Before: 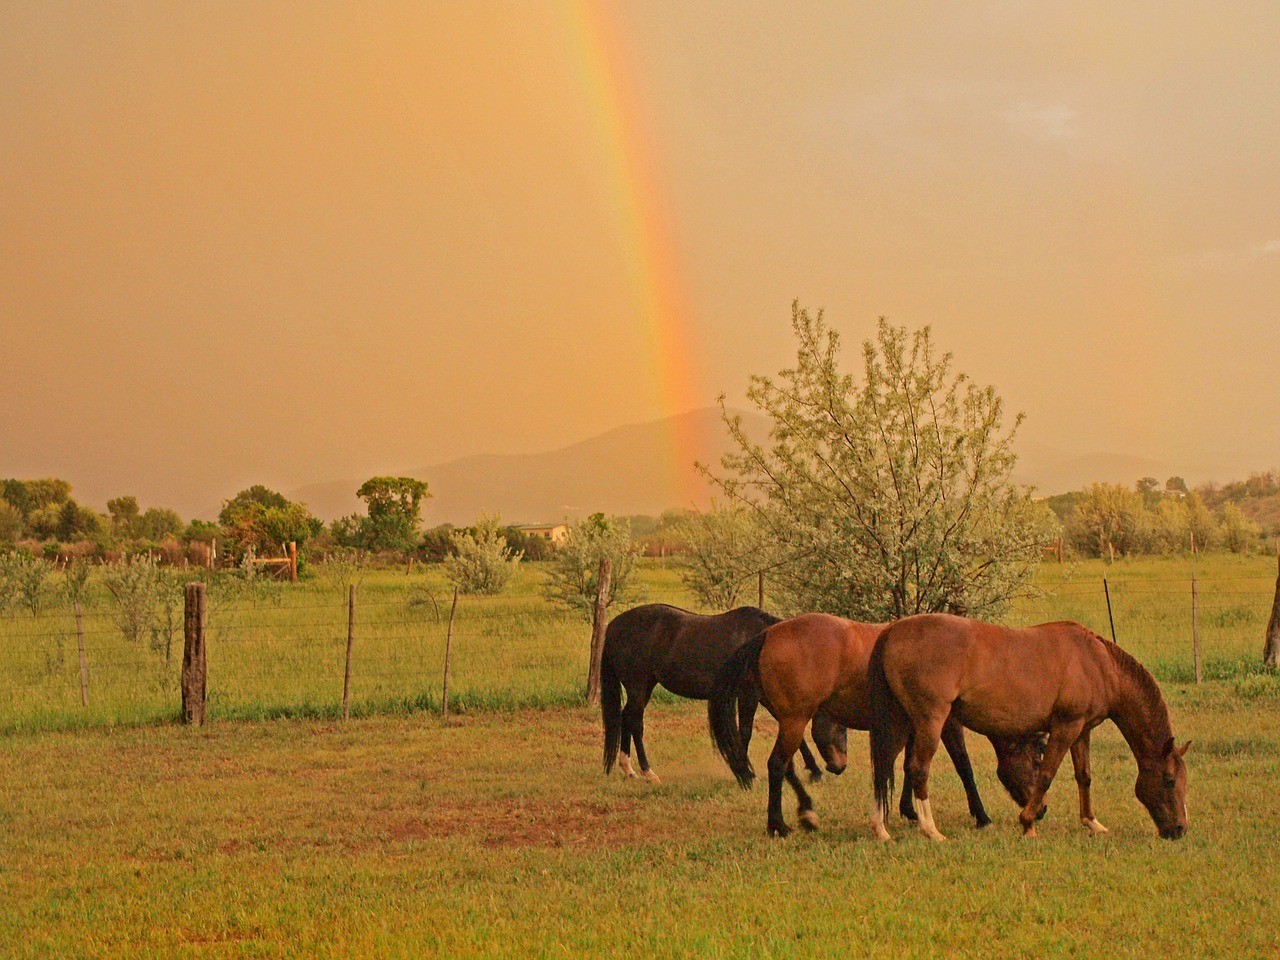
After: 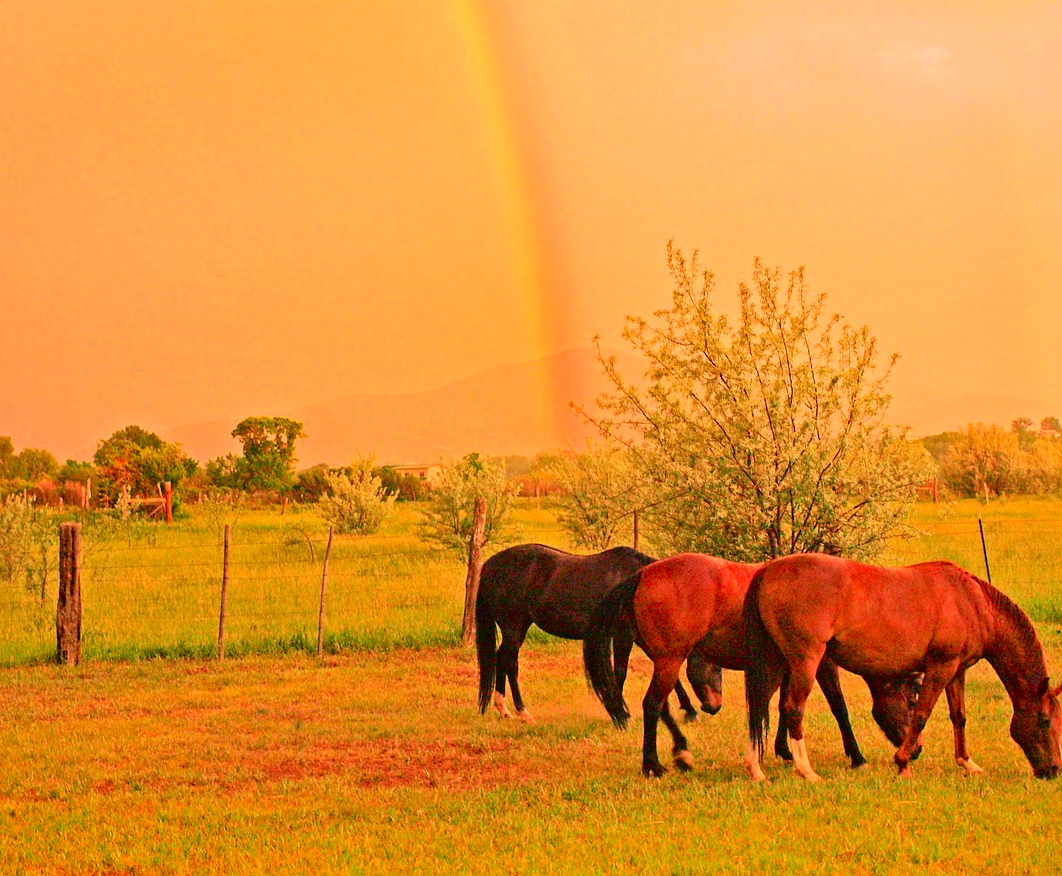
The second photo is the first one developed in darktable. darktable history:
crop: left 9.843%, top 6.329%, right 7.152%, bottom 2.383%
haze removal: strength 0.1, compatibility mode true, adaptive false
color correction: highlights a* 14.64, highlights b* 4.81
exposure: exposure -0.042 EV, compensate exposure bias true, compensate highlight preservation false
tone curve: curves: ch0 [(0, 0.005) (0.103, 0.097) (0.18, 0.22) (0.378, 0.482) (0.504, 0.631) (0.663, 0.801) (0.834, 0.914) (1, 0.971)]; ch1 [(0, 0) (0.172, 0.123) (0.324, 0.253) (0.396, 0.388) (0.478, 0.461) (0.499, 0.498) (0.545, 0.587) (0.604, 0.692) (0.704, 0.818) (1, 1)]; ch2 [(0, 0) (0.411, 0.424) (0.496, 0.5) (0.521, 0.537) (0.555, 0.585) (0.628, 0.703) (1, 1)], color space Lab, independent channels, preserve colors none
